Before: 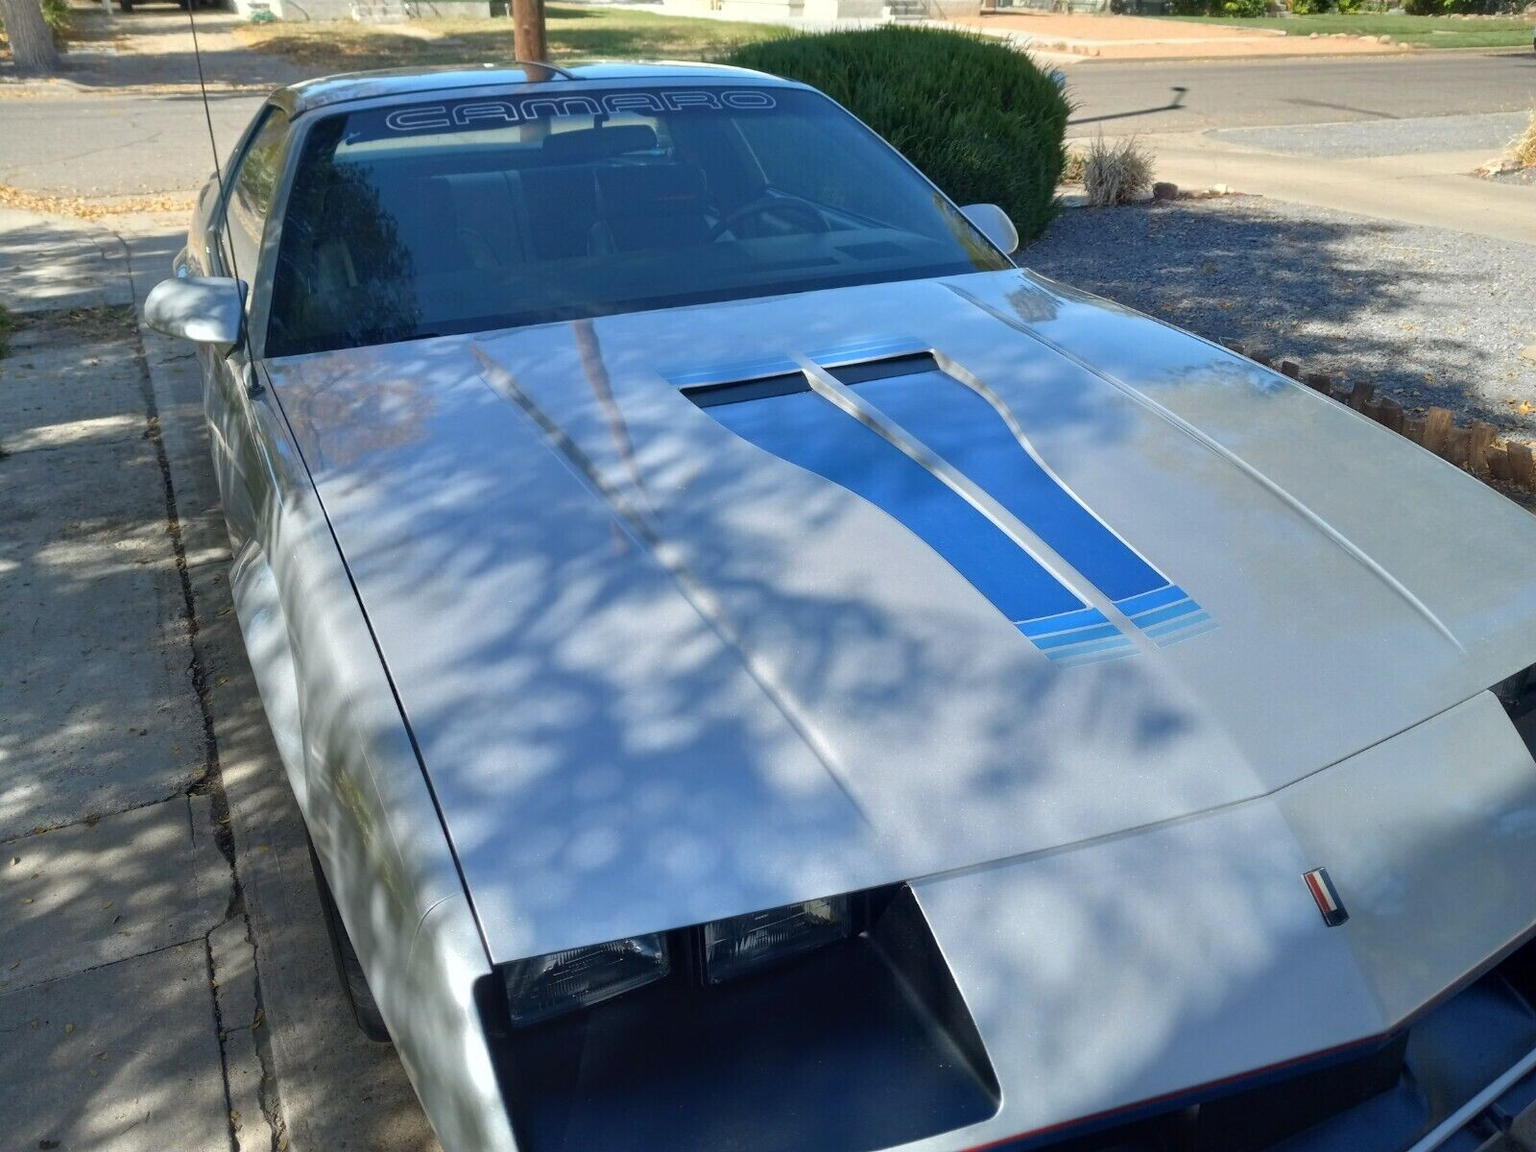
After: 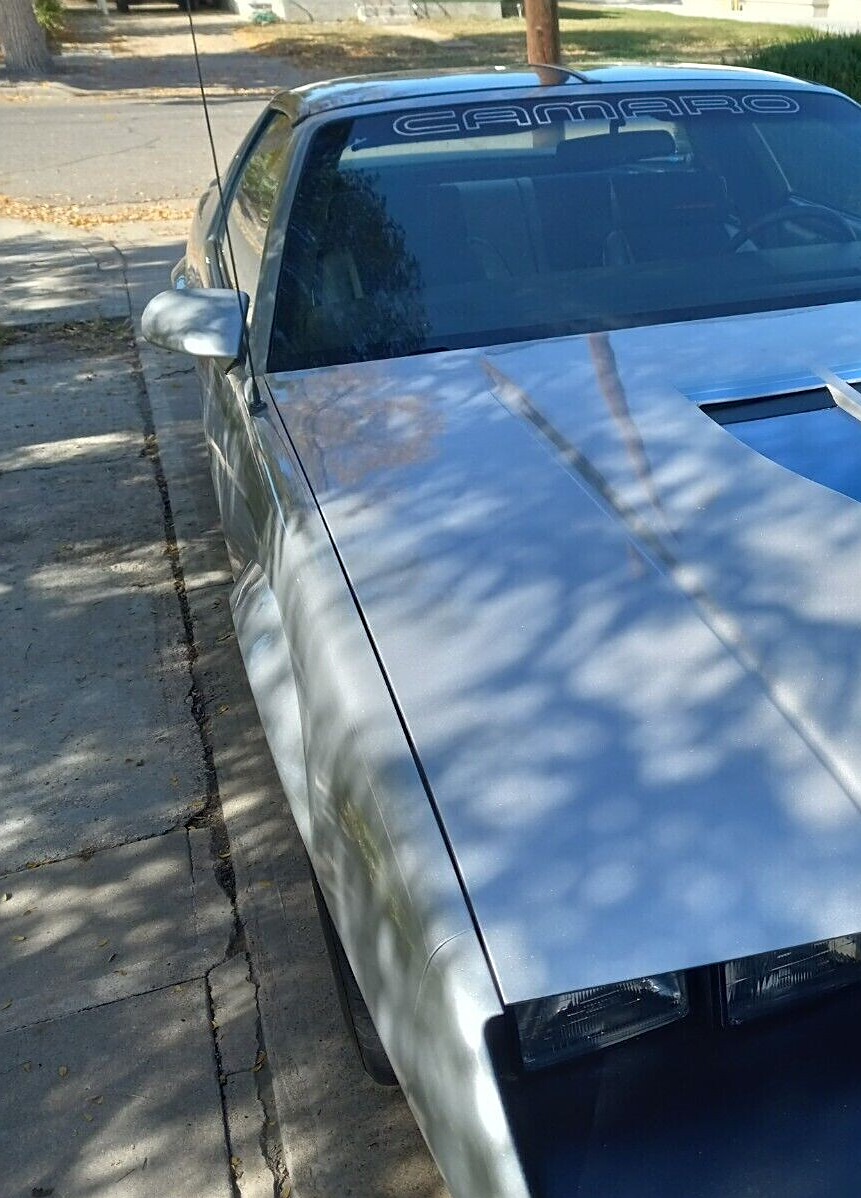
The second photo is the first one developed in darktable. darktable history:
crop: left 0.587%, right 45.588%, bottom 0.086%
sharpen: on, module defaults
